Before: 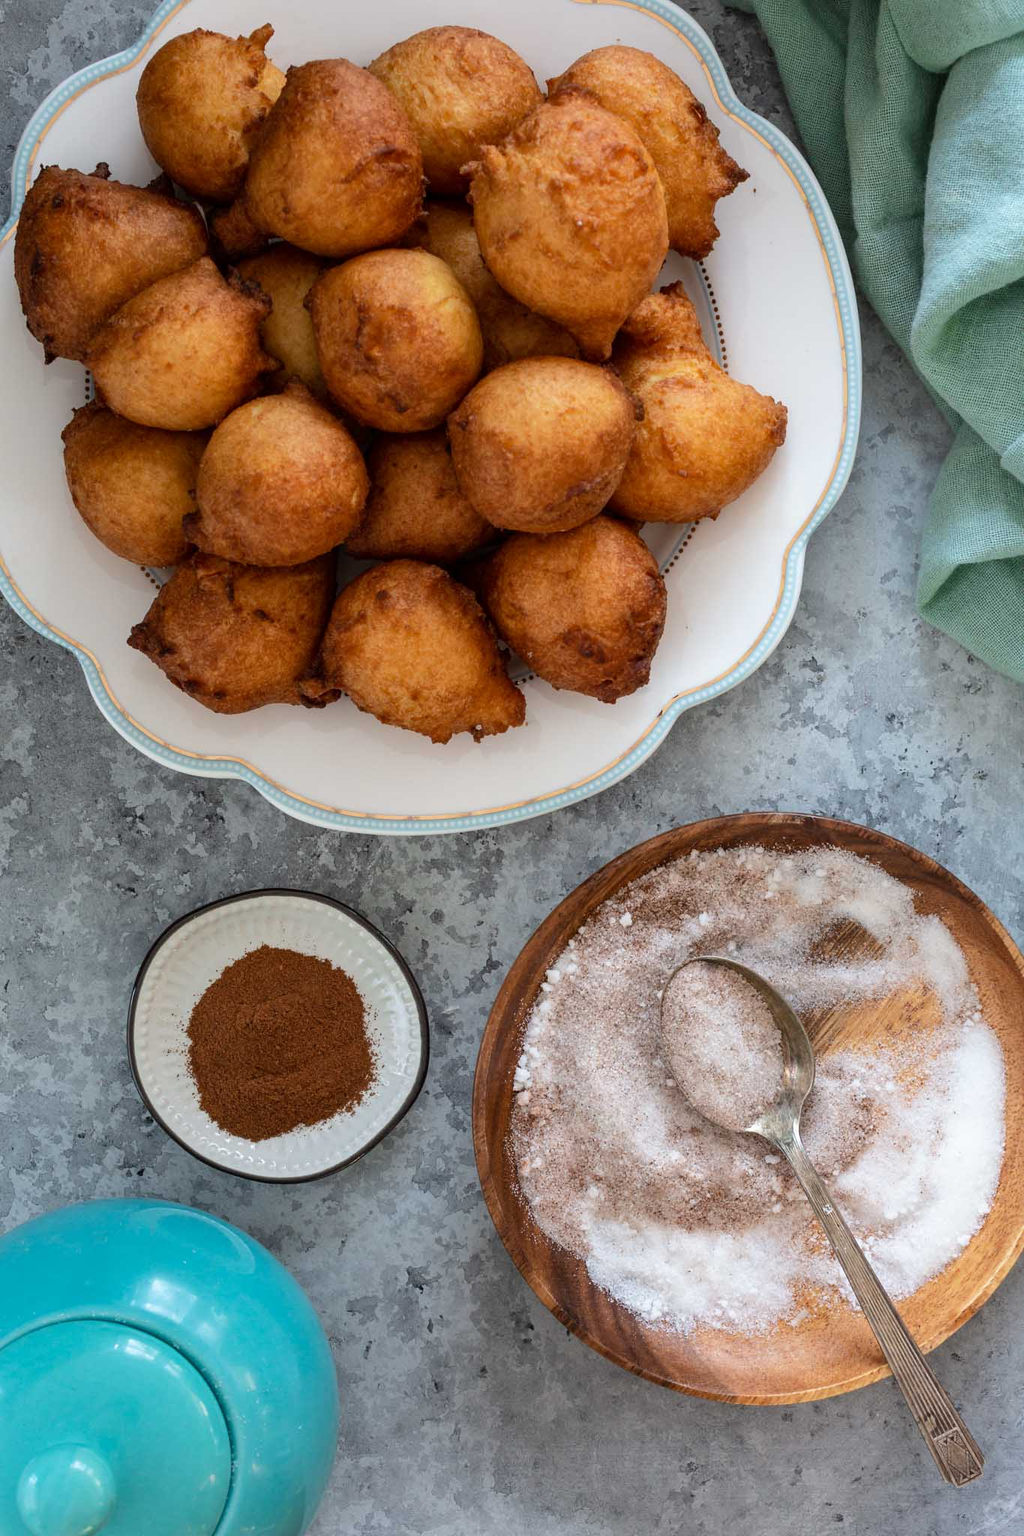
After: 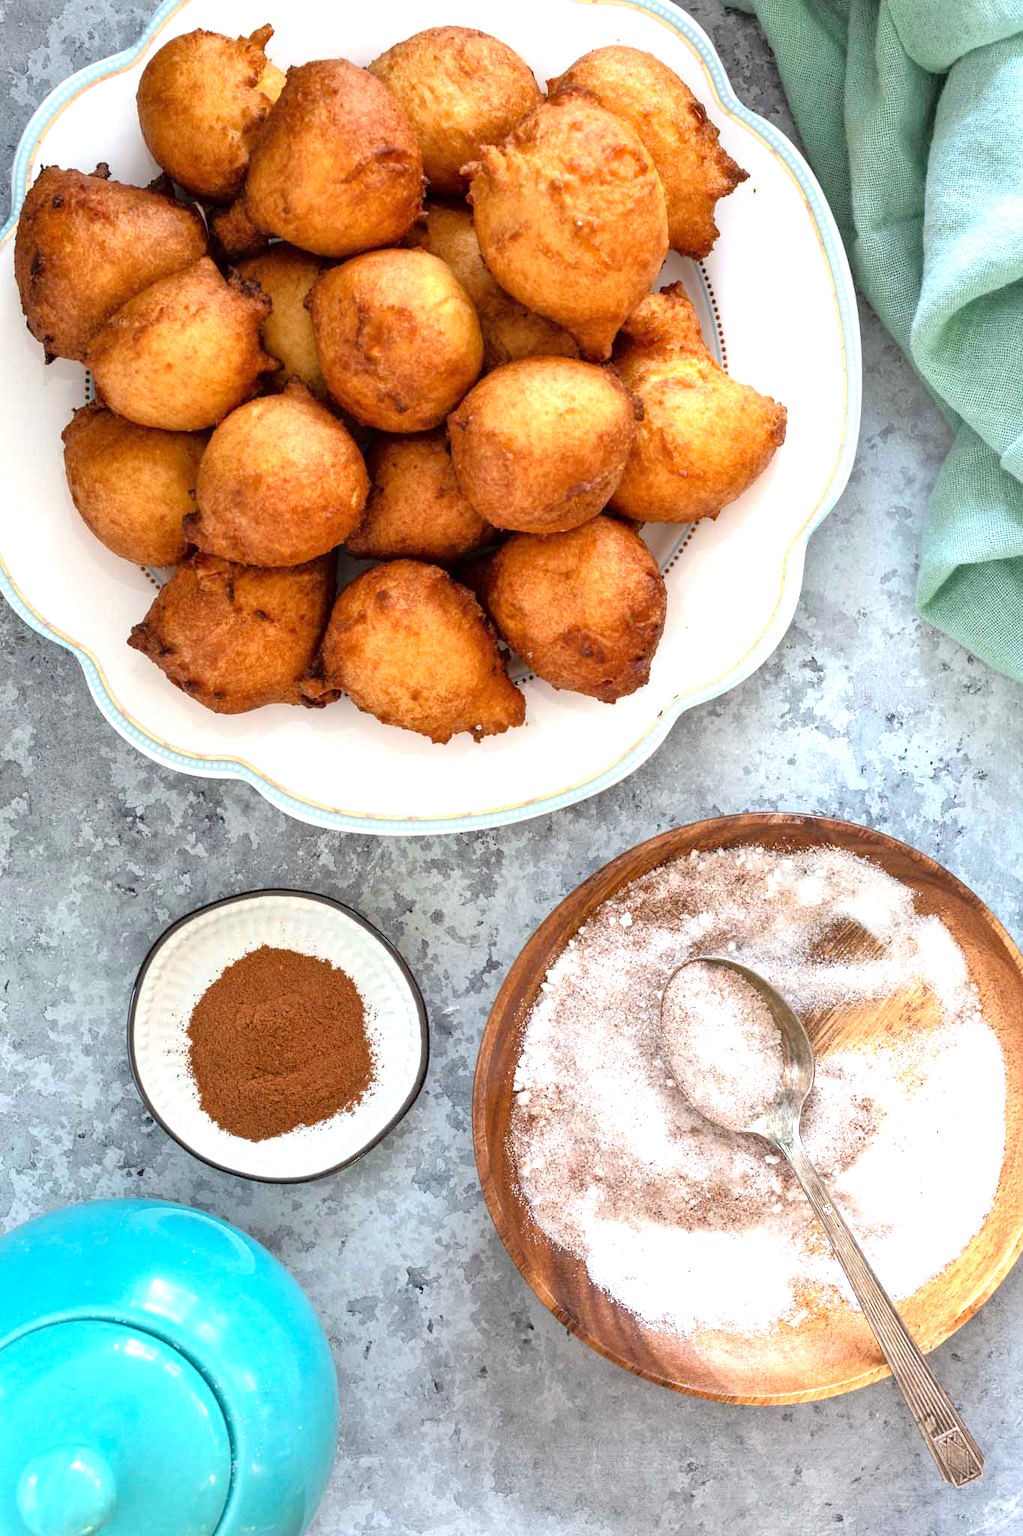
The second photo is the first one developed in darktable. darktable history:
exposure: exposure 1 EV, compensate exposure bias true, compensate highlight preservation false
tone equalizer: -8 EV 0.011 EV, -7 EV -0.029 EV, -6 EV 0.017 EV, -5 EV 0.051 EV, -4 EV 0.259 EV, -3 EV 0.643 EV, -2 EV 0.574 EV, -1 EV 0.199 EV, +0 EV 0.04 EV
